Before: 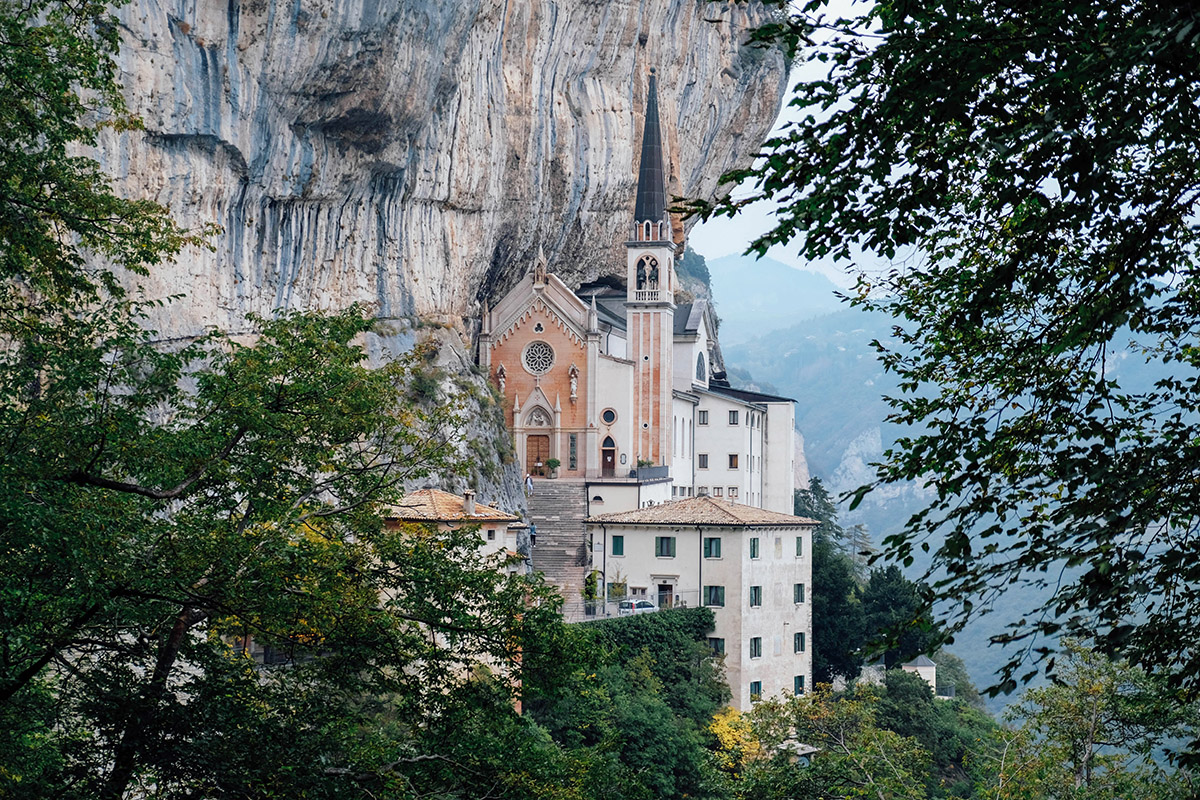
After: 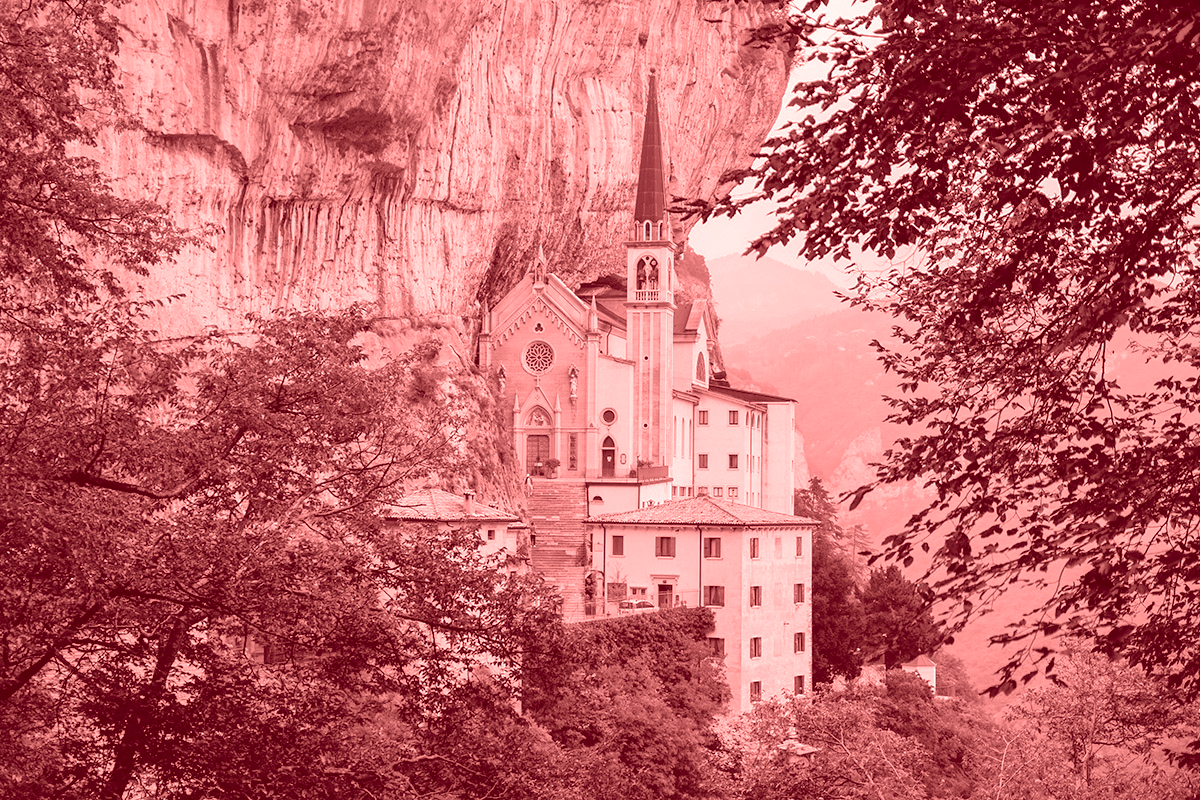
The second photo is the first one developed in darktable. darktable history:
shadows and highlights: on, module defaults
velvia: strength 30%
colorize: saturation 60%, source mix 100%
